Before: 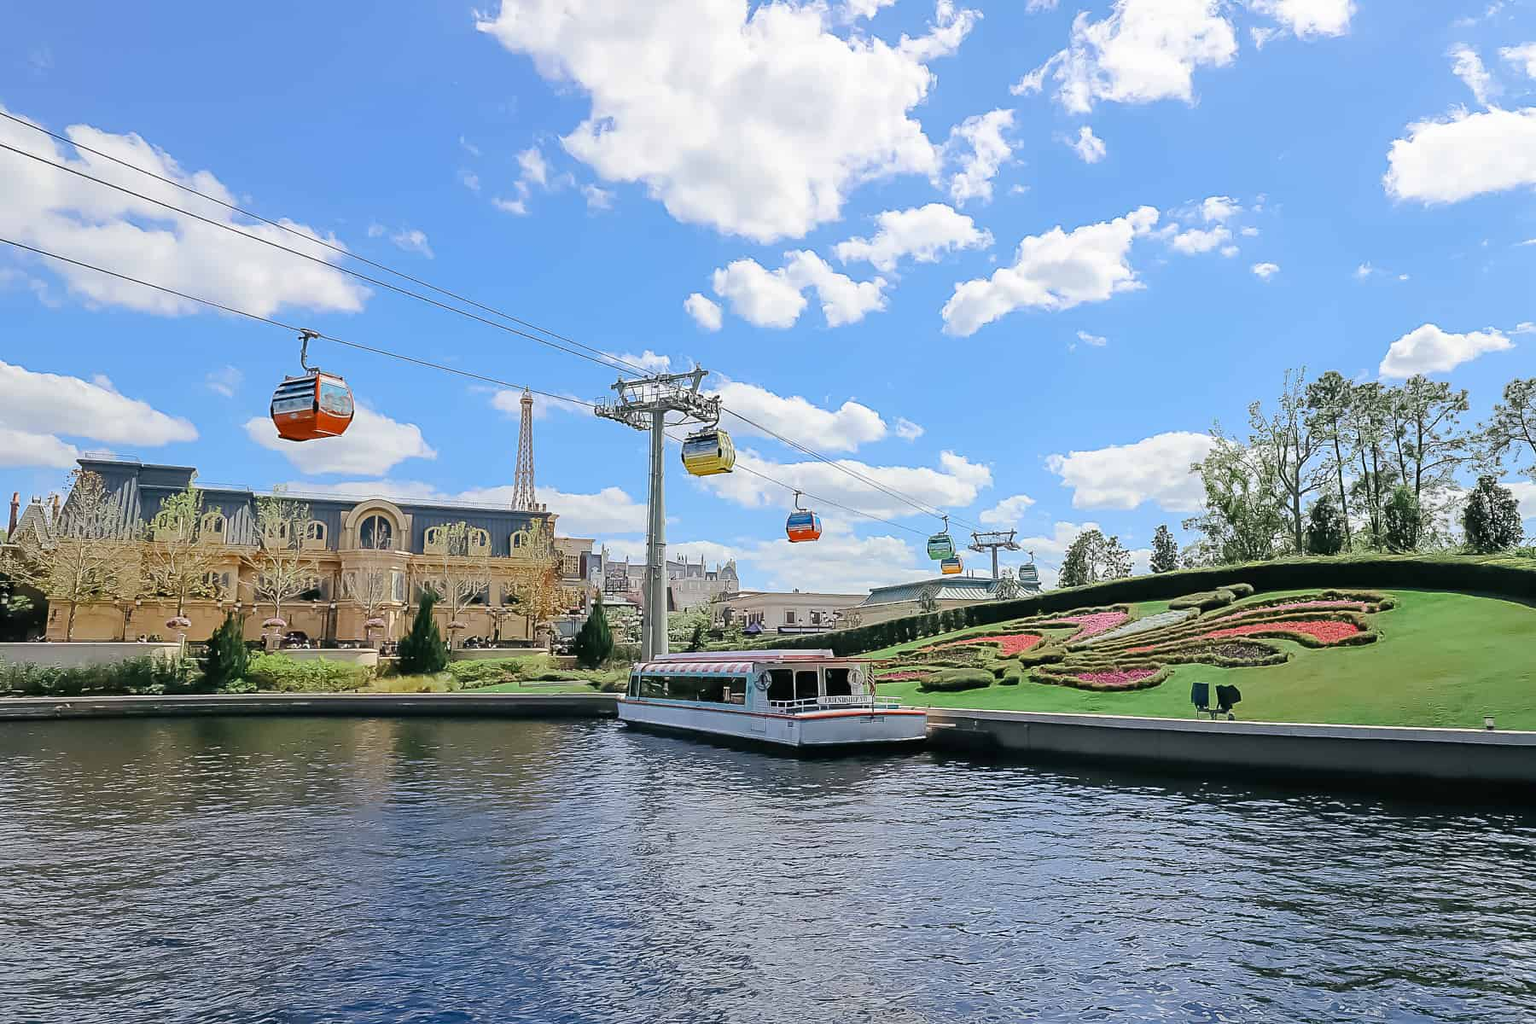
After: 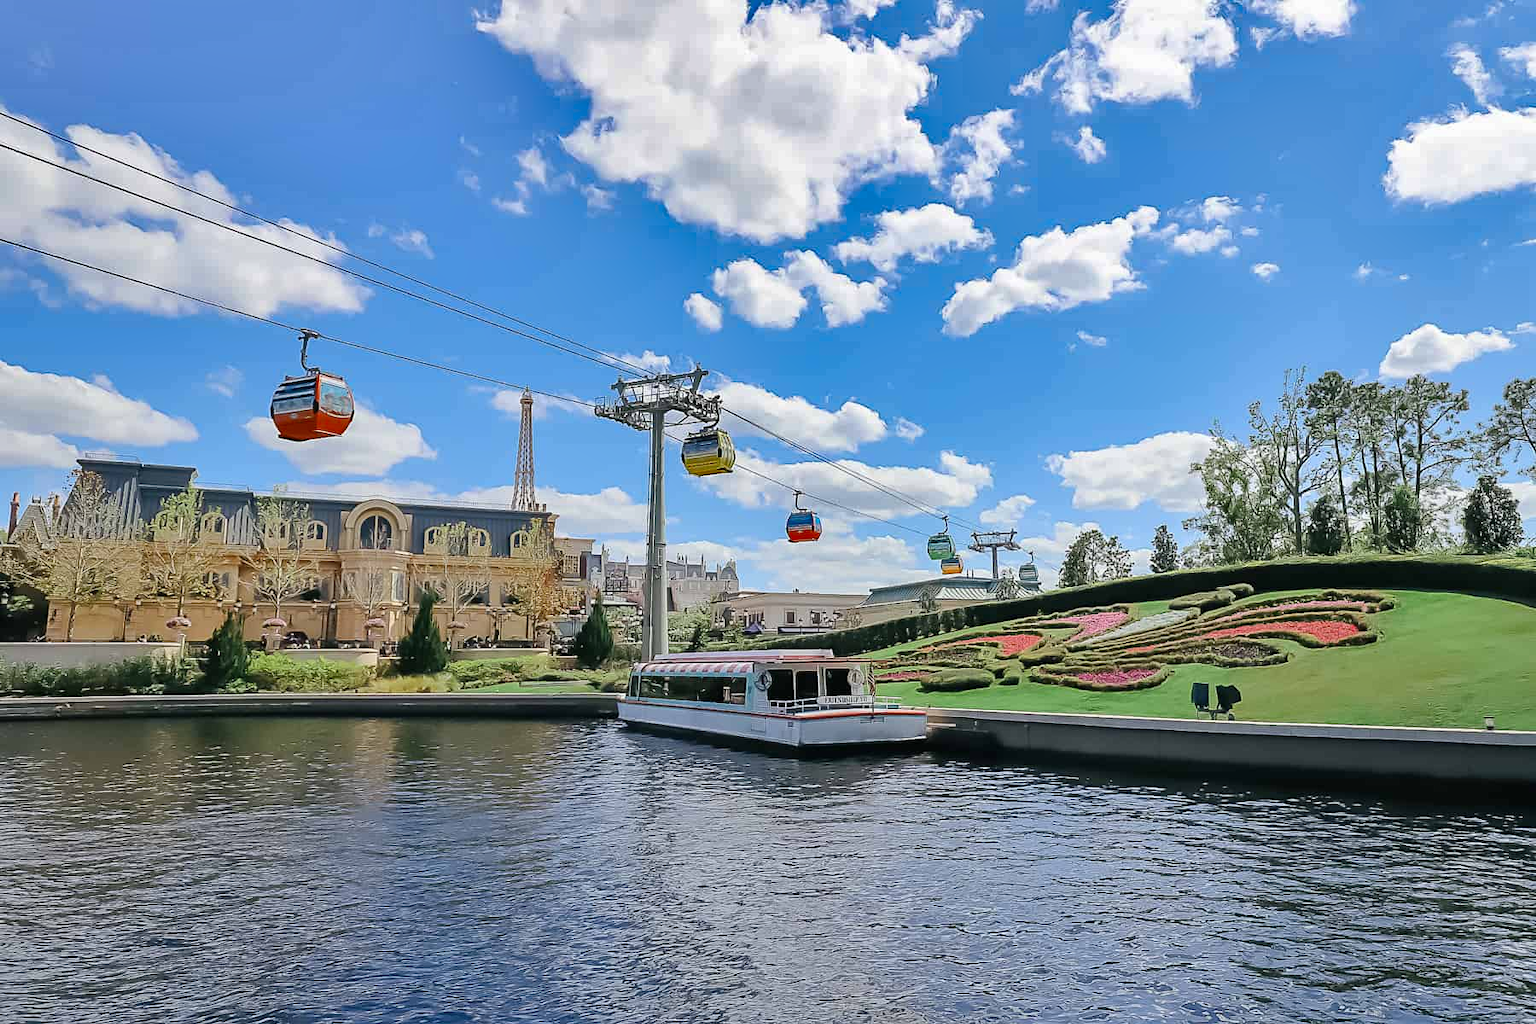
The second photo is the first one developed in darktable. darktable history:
shadows and highlights: shadows 30.72, highlights -62.51, highlights color adjustment 89.73%, soften with gaussian
